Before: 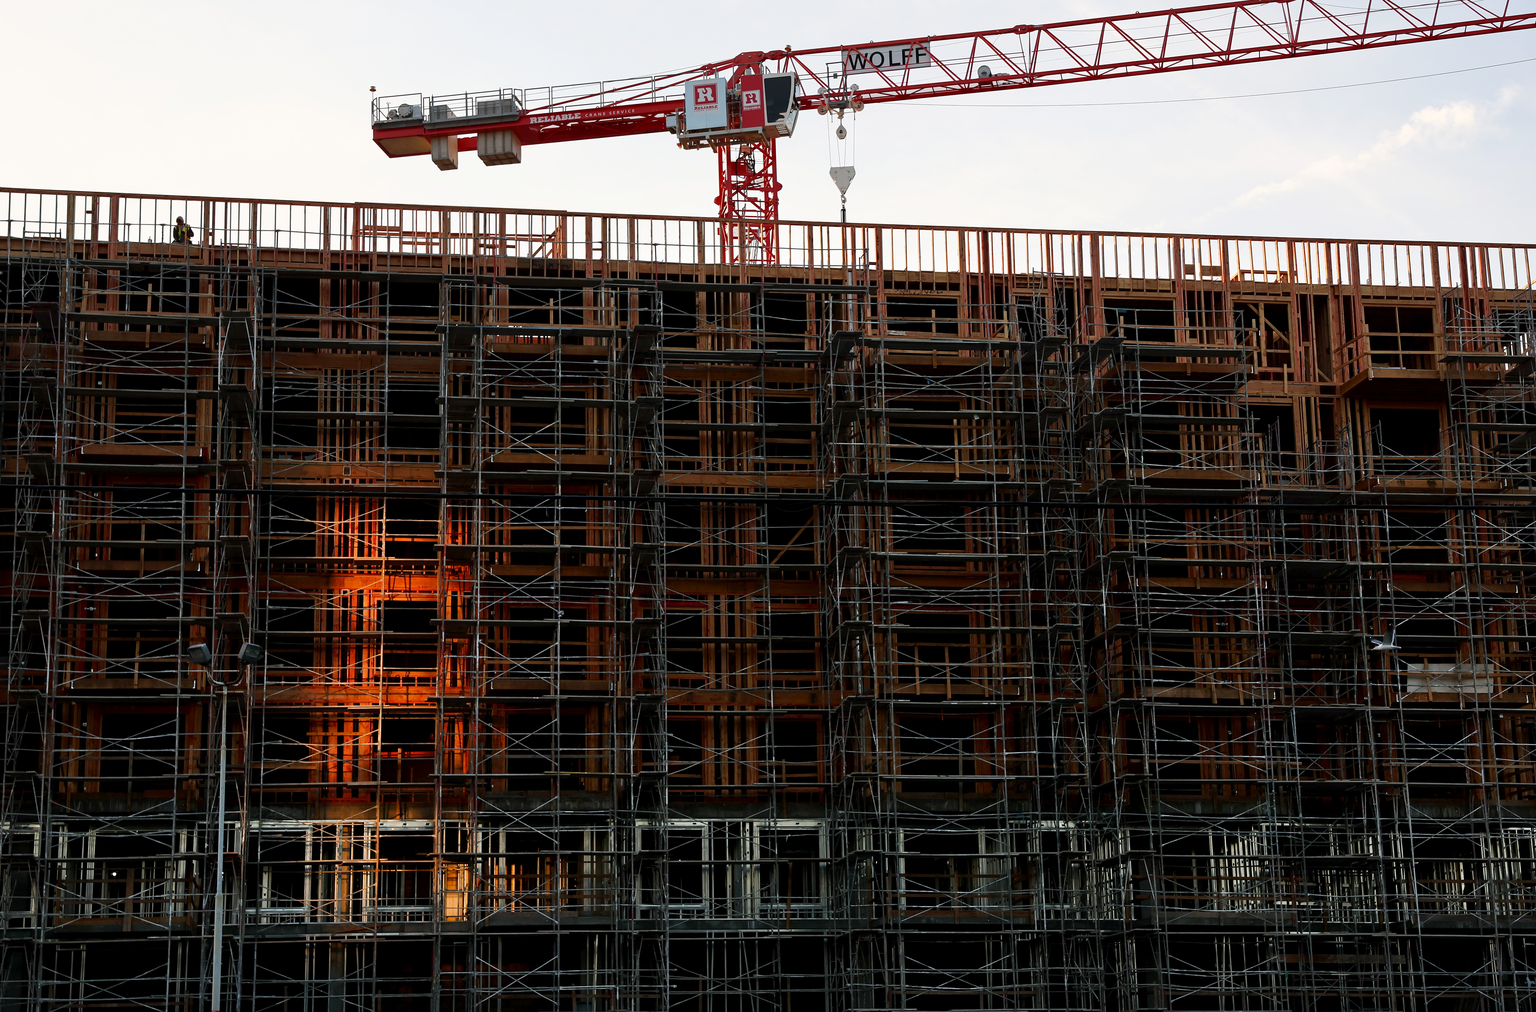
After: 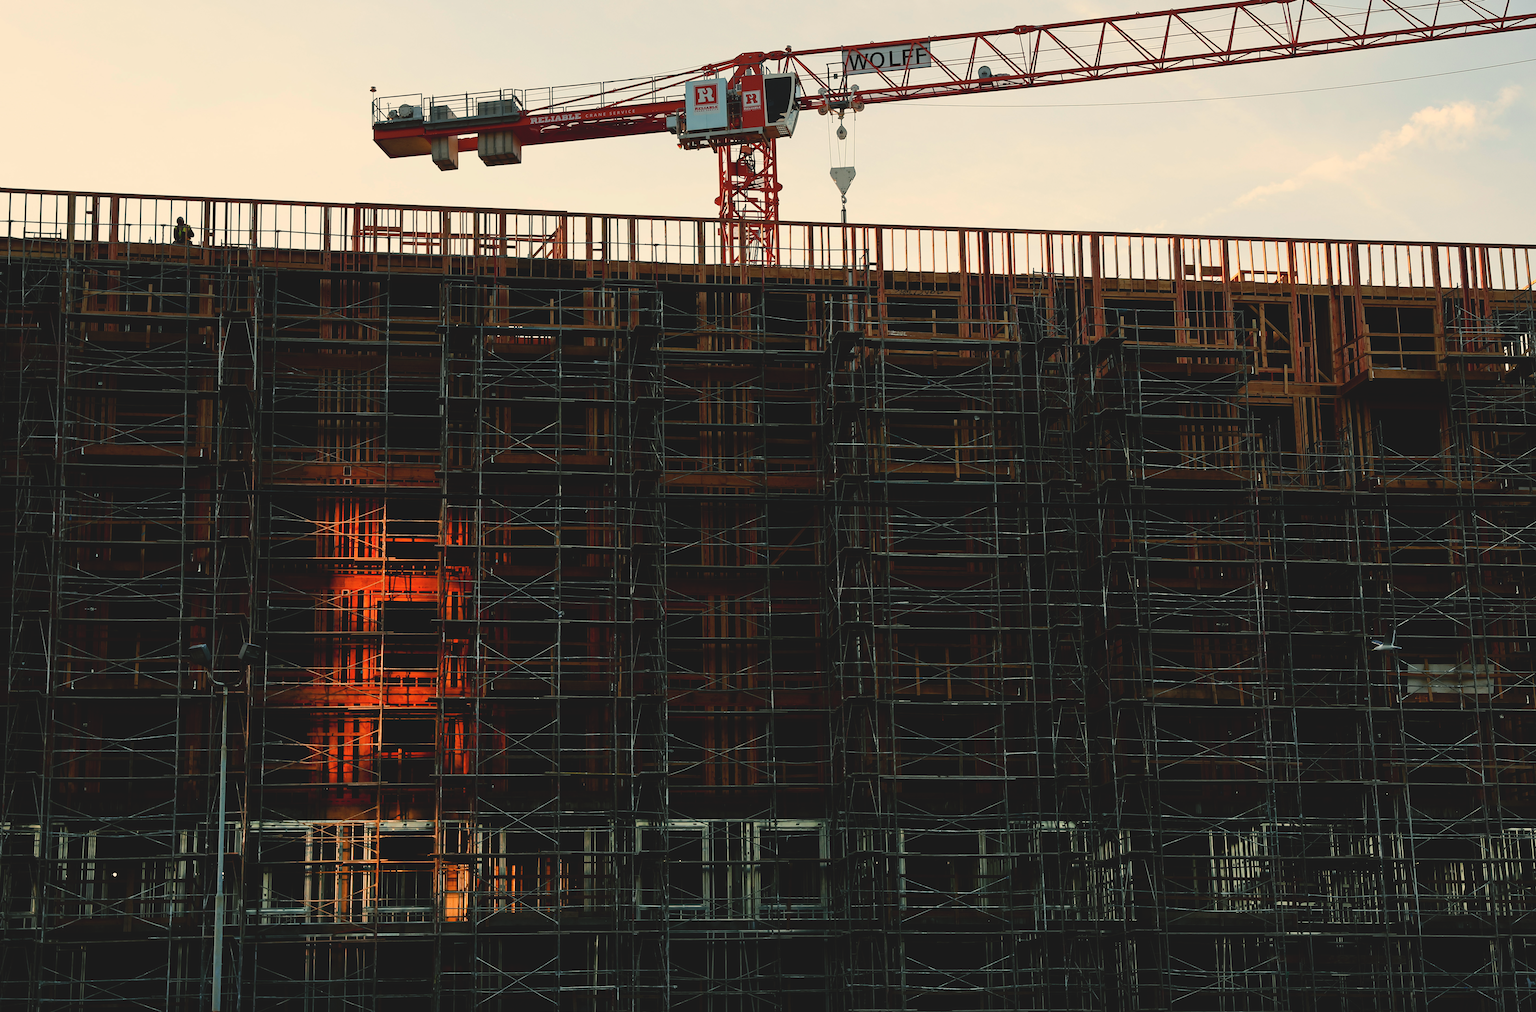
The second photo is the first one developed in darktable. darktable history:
contrast brightness saturation: contrast -0.15, brightness 0.05, saturation -0.12
color contrast: green-magenta contrast 1.1, blue-yellow contrast 1.1, unbound 0
color balance: mode lift, gamma, gain (sRGB), lift [1.014, 0.966, 0.918, 0.87], gamma [0.86, 0.734, 0.918, 0.976], gain [1.063, 1.13, 1.063, 0.86]
channel mixer: red [0, 0, 0, 0.78, 0, 0, 0], green [0 ×4, 0.798, 0, 0], blue [0 ×5, 1, 0]
